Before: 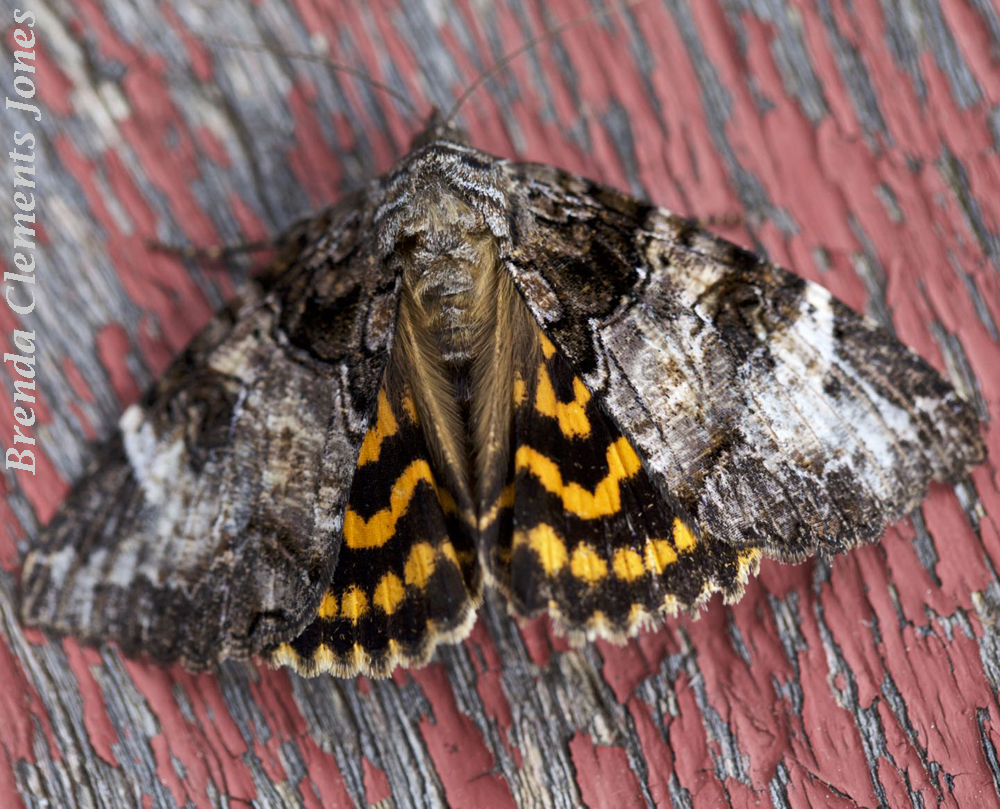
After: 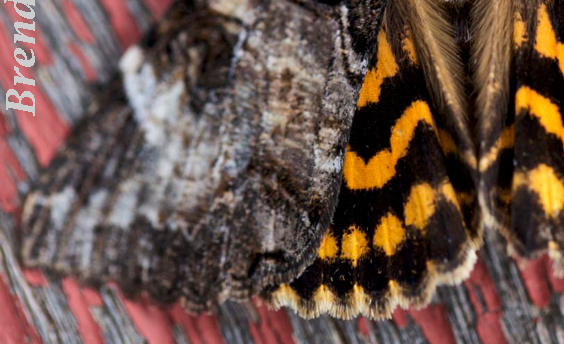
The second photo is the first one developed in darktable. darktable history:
crop: top 44.483%, right 43.593%, bottom 12.892%
shadows and highlights: shadows 37.27, highlights -28.18, soften with gaussian
